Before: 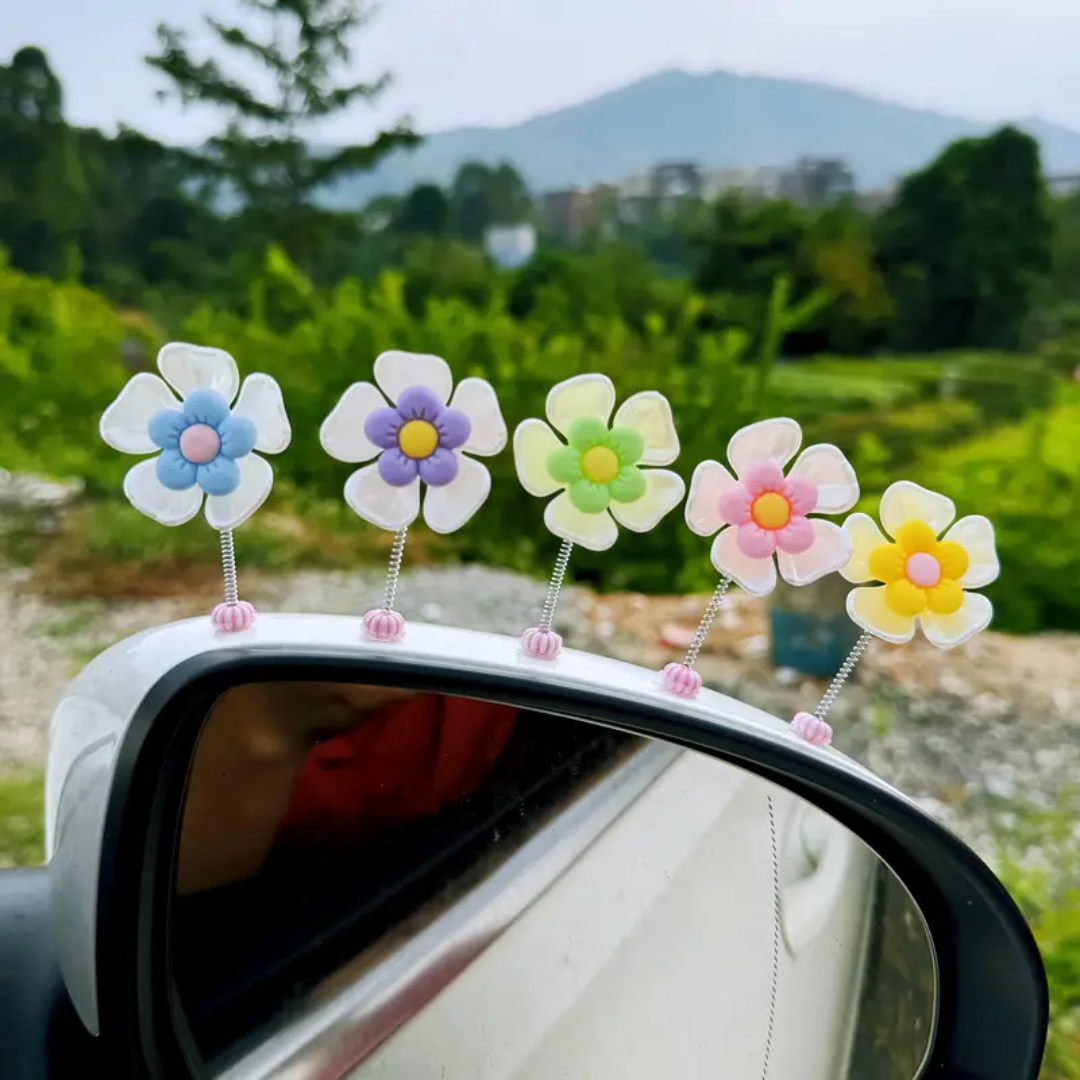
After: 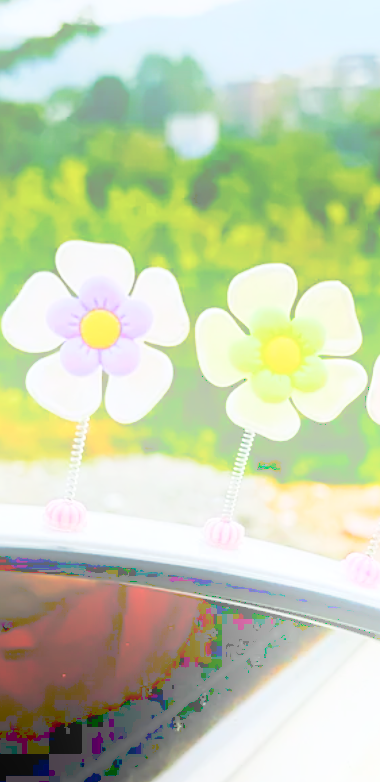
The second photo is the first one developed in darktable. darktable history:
color balance rgb: perceptual saturation grading › global saturation 25%, global vibrance 10%
crop and rotate: left 29.476%, top 10.214%, right 35.32%, bottom 17.333%
base curve: curves: ch0 [(0, 0) (0.028, 0.03) (0.121, 0.232) (0.46, 0.748) (0.859, 0.968) (1, 1)], preserve colors none
bloom: on, module defaults
tone curve: curves: ch0 [(0, 0) (0.003, 0.275) (0.011, 0.288) (0.025, 0.309) (0.044, 0.326) (0.069, 0.346) (0.1, 0.37) (0.136, 0.396) (0.177, 0.432) (0.224, 0.473) (0.277, 0.516) (0.335, 0.566) (0.399, 0.611) (0.468, 0.661) (0.543, 0.711) (0.623, 0.761) (0.709, 0.817) (0.801, 0.867) (0.898, 0.911) (1, 1)], preserve colors none
sharpen: on, module defaults
